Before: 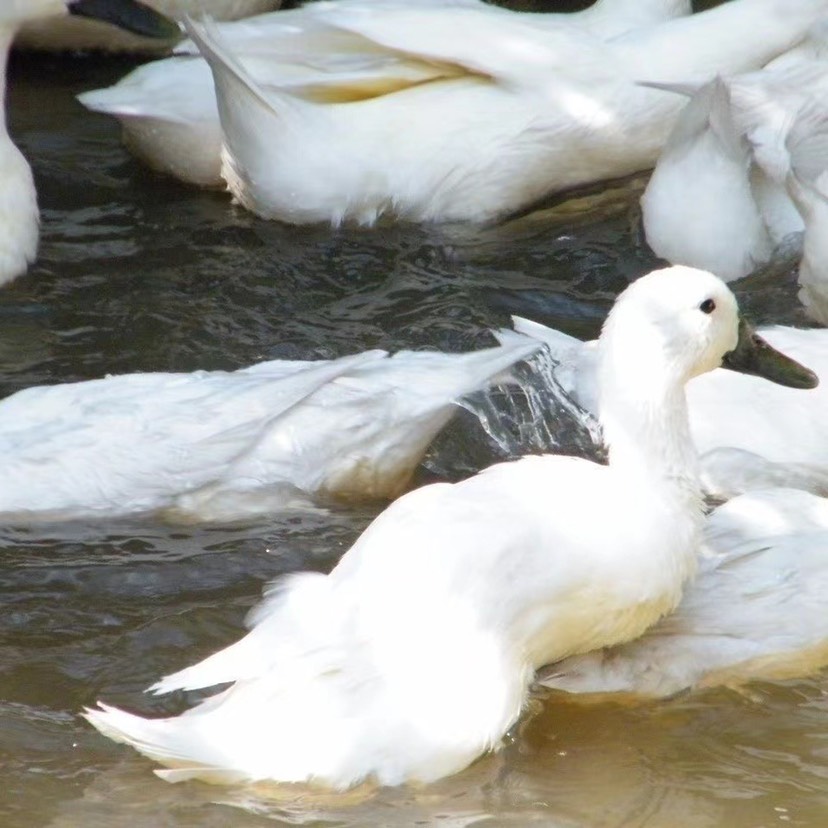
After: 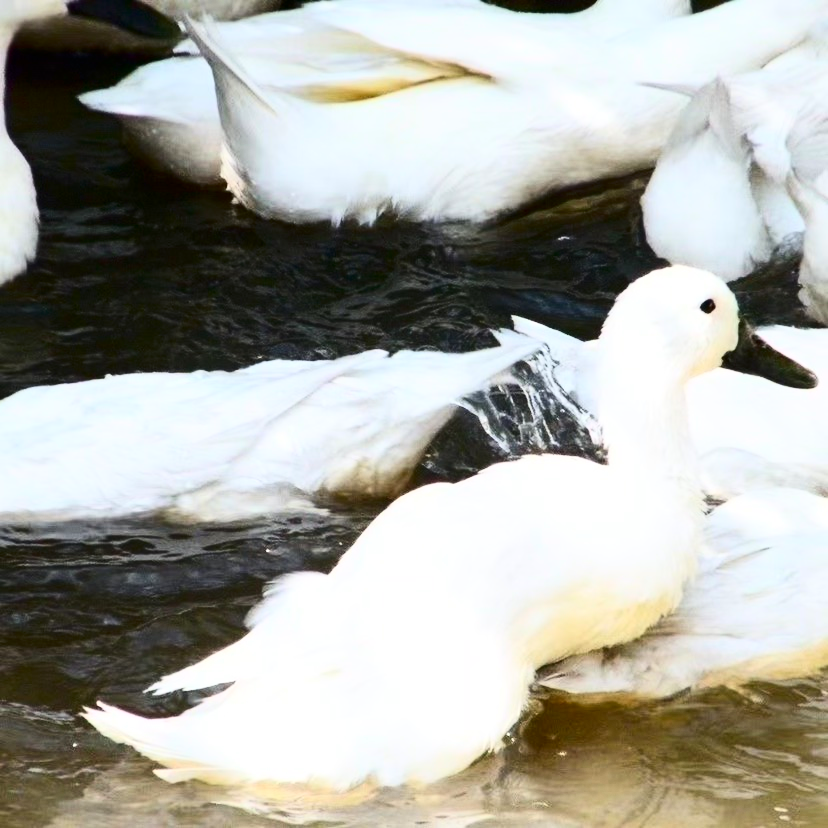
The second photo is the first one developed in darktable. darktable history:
contrast brightness saturation: contrast 0.484, saturation -0.105
color correction: highlights b* 0.005, saturation 1.3
